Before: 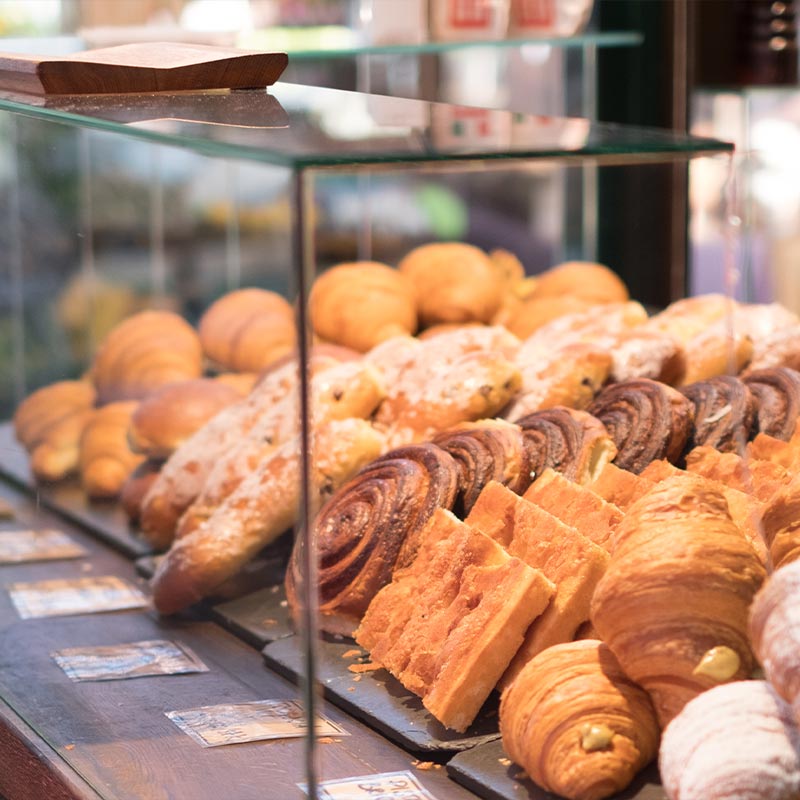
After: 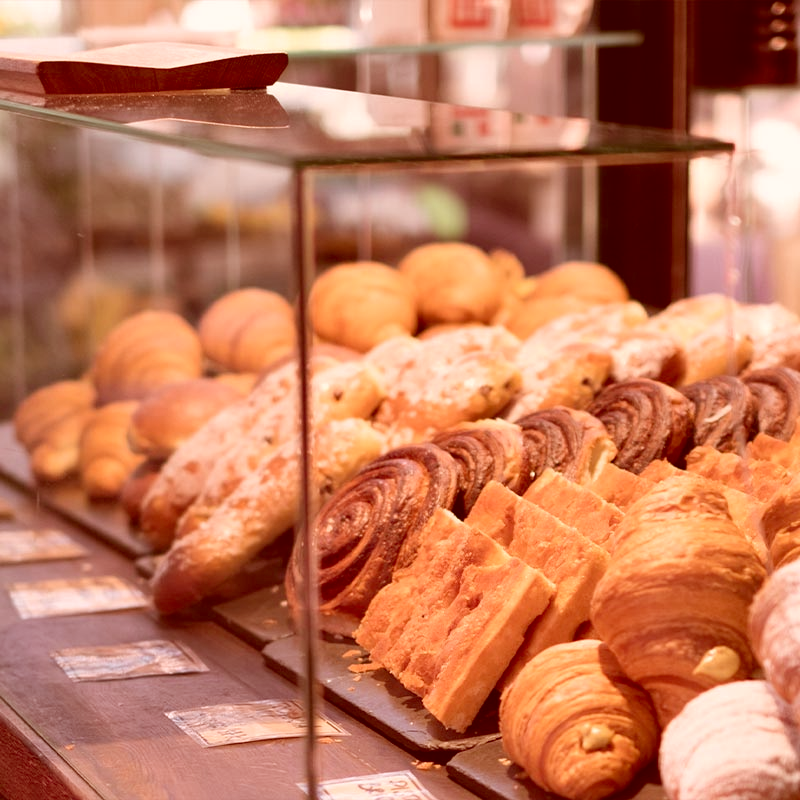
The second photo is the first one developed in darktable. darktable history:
color correction: highlights a* 9.25, highlights b* 8.46, shadows a* 39.79, shadows b* 39.41, saturation 0.799
